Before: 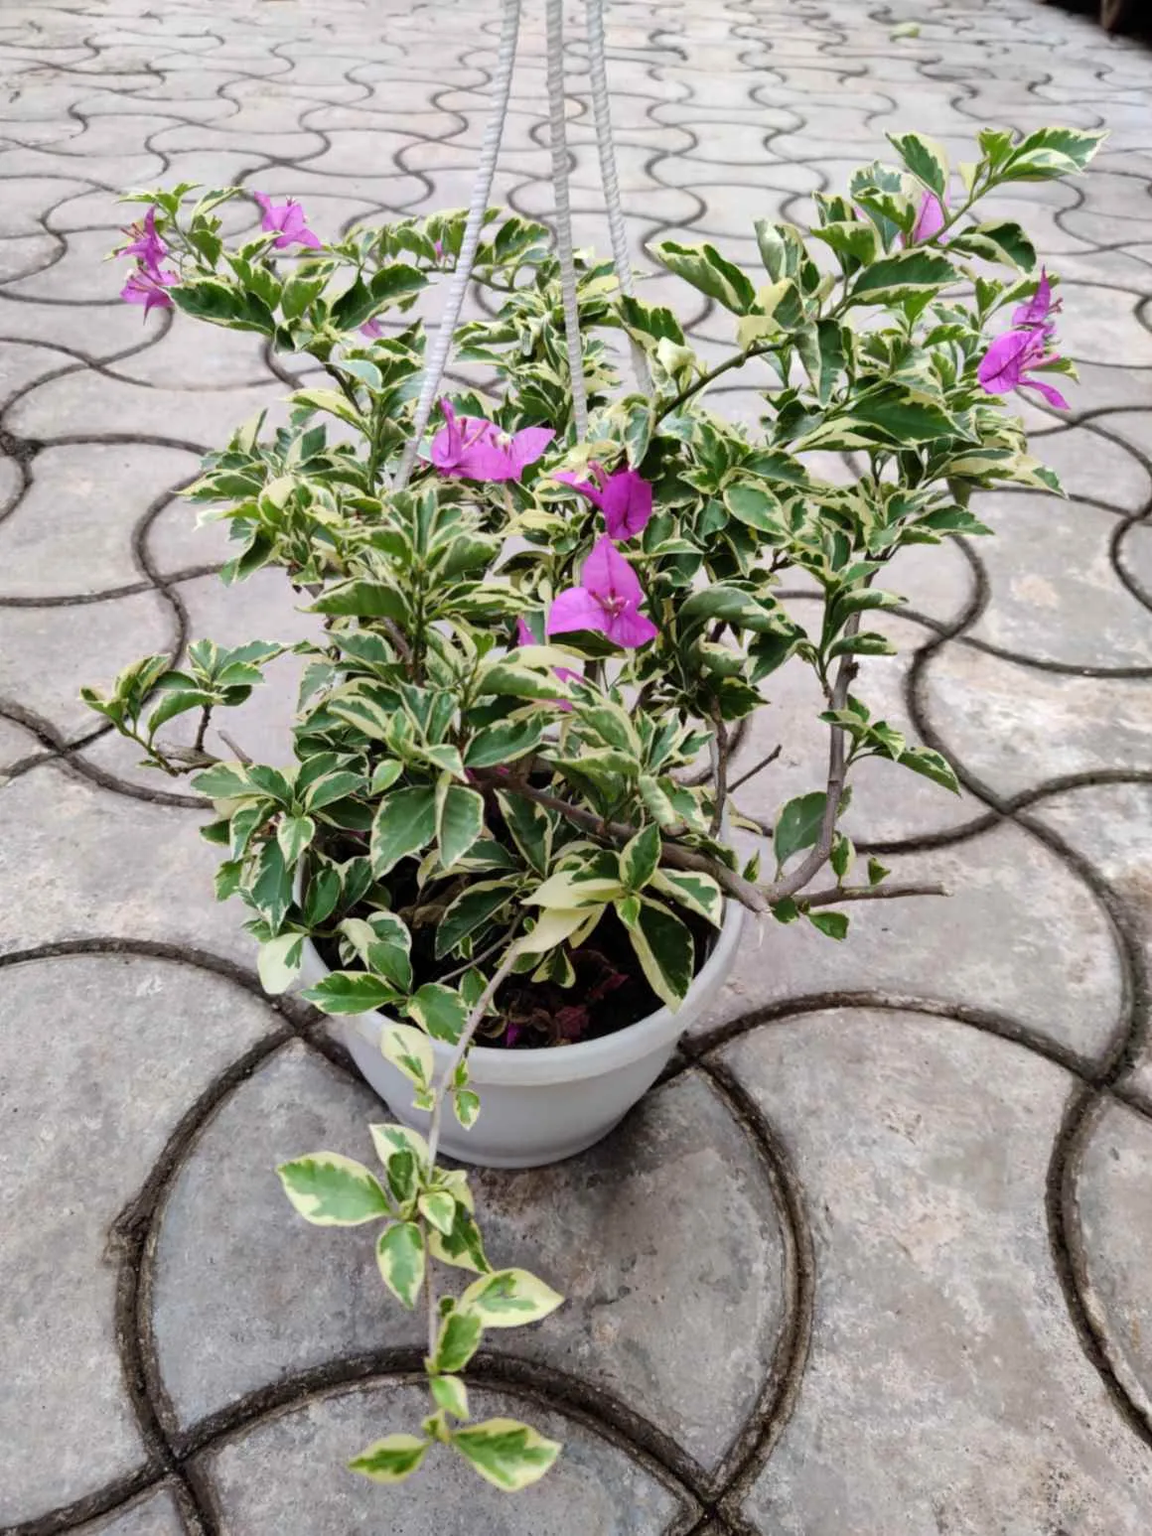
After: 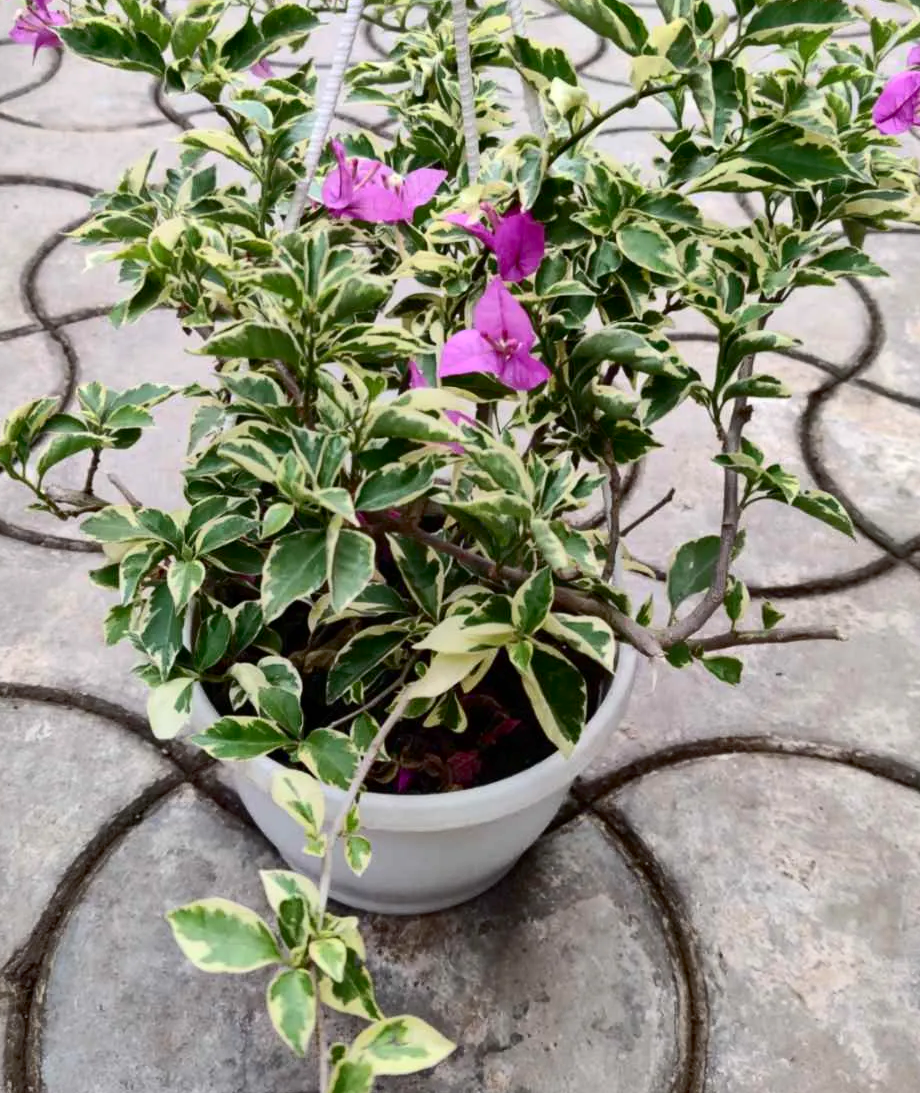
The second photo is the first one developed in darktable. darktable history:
crop: left 9.683%, top 16.936%, right 10.932%, bottom 12.348%
shadows and highlights: on, module defaults
color correction: highlights b* -0.048
contrast brightness saturation: contrast 0.271
